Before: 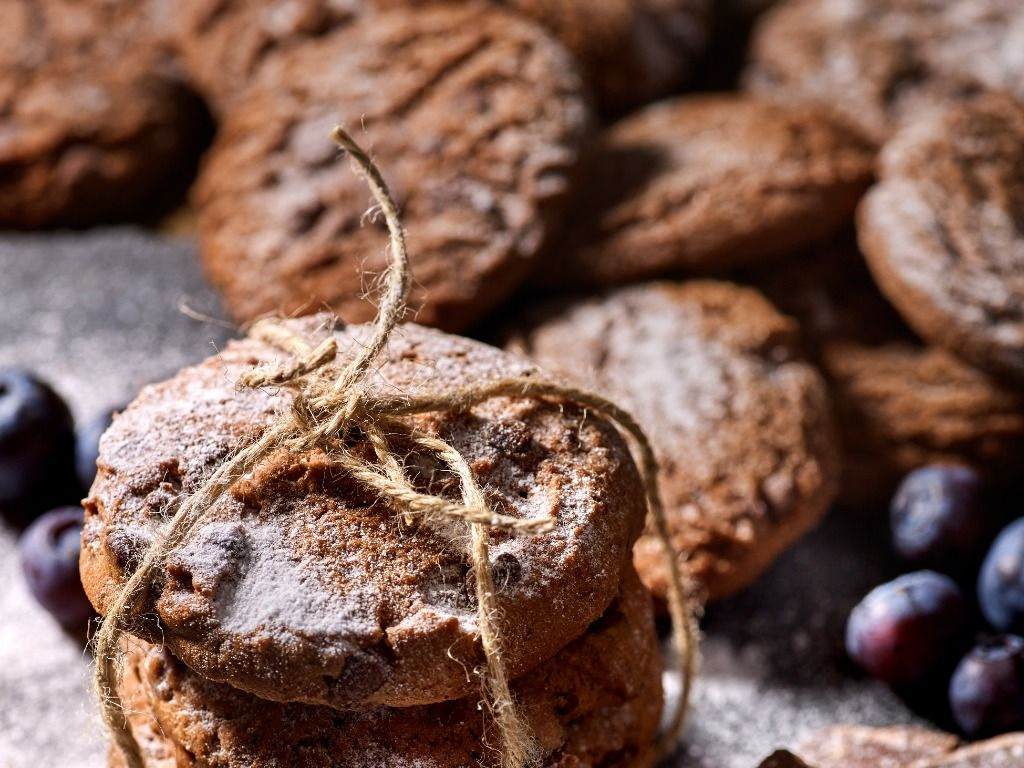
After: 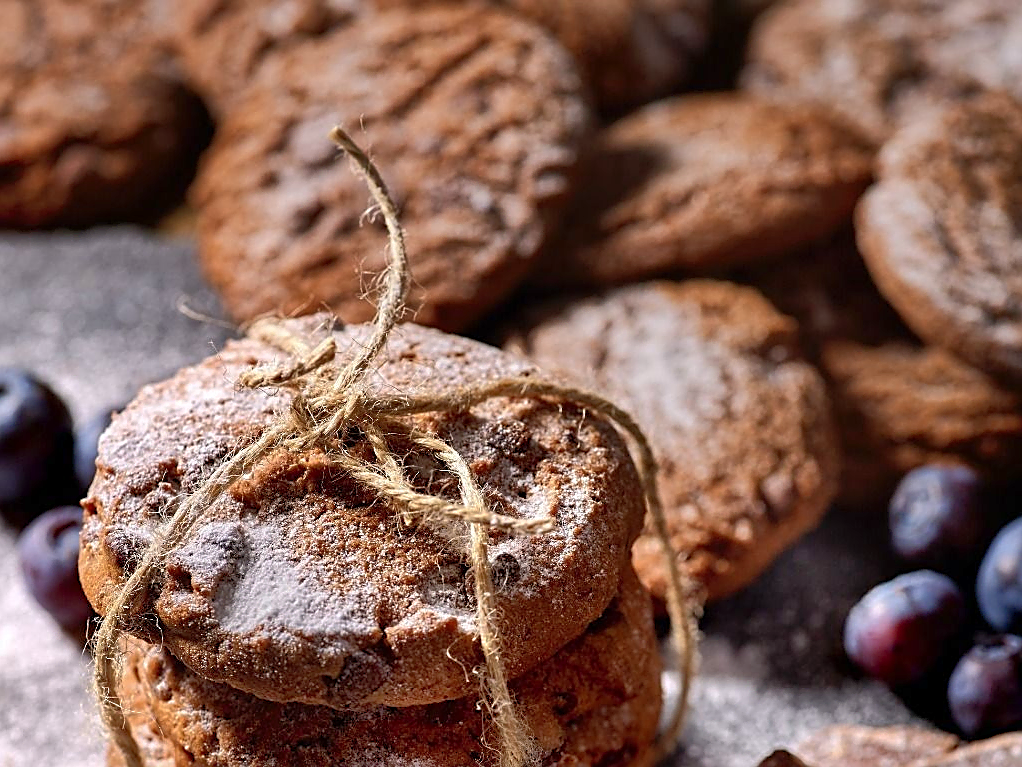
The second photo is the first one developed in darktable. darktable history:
contrast brightness saturation: contrast 0.1, brightness 0.02, saturation 0.02
crop and rotate: left 0.126%
shadows and highlights: on, module defaults
sharpen: on, module defaults
